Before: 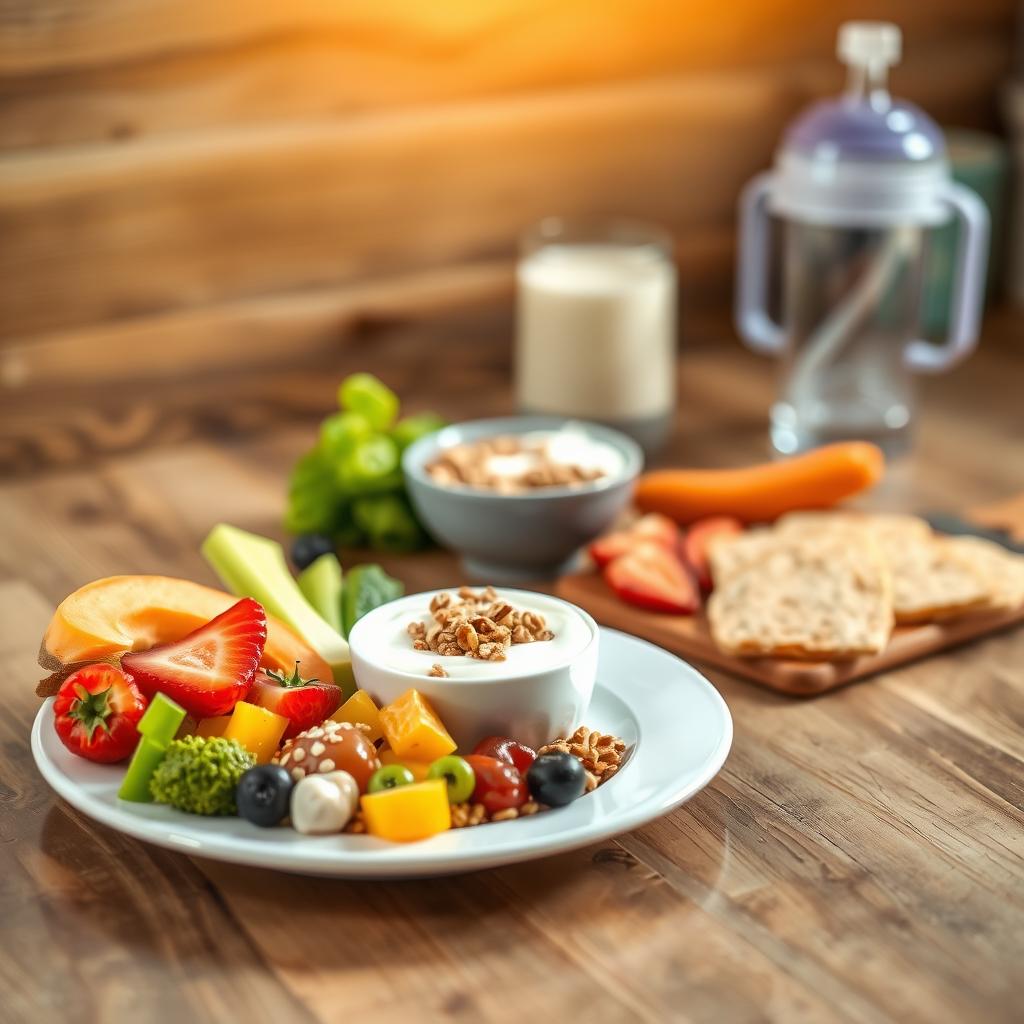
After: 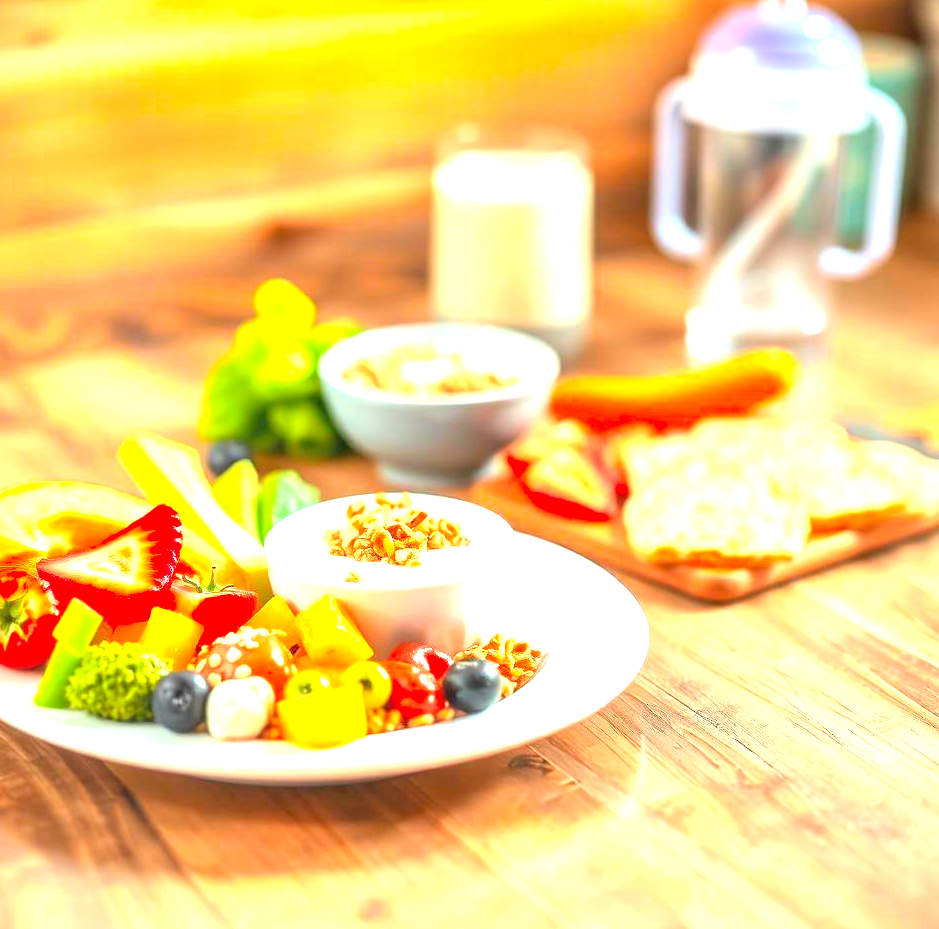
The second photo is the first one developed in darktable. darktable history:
exposure: black level correction 0, exposure 1.975 EV, compensate exposure bias true, compensate highlight preservation false
contrast brightness saturation: contrast 0.07, brightness 0.18, saturation 0.4
crop and rotate: left 8.262%, top 9.226%
